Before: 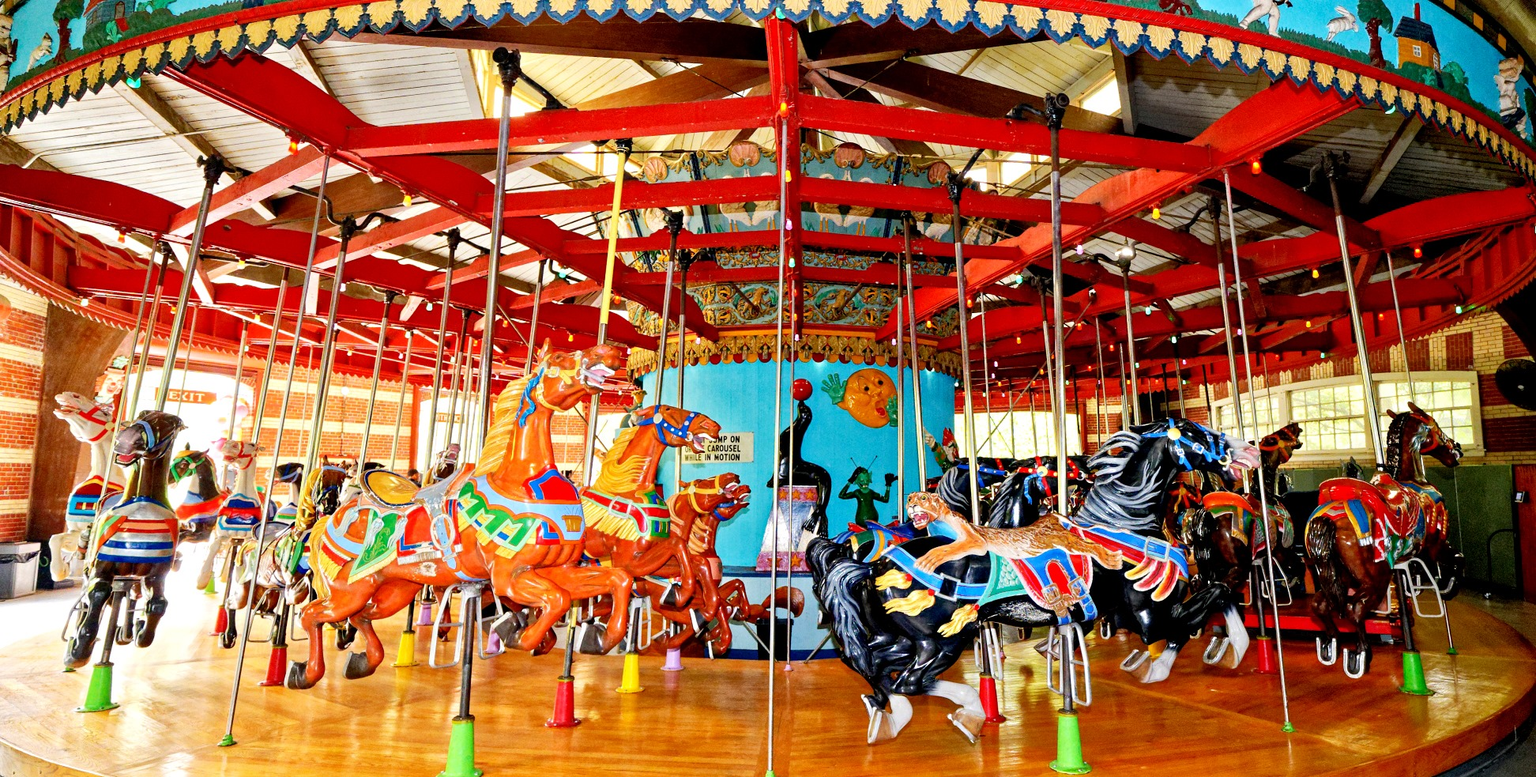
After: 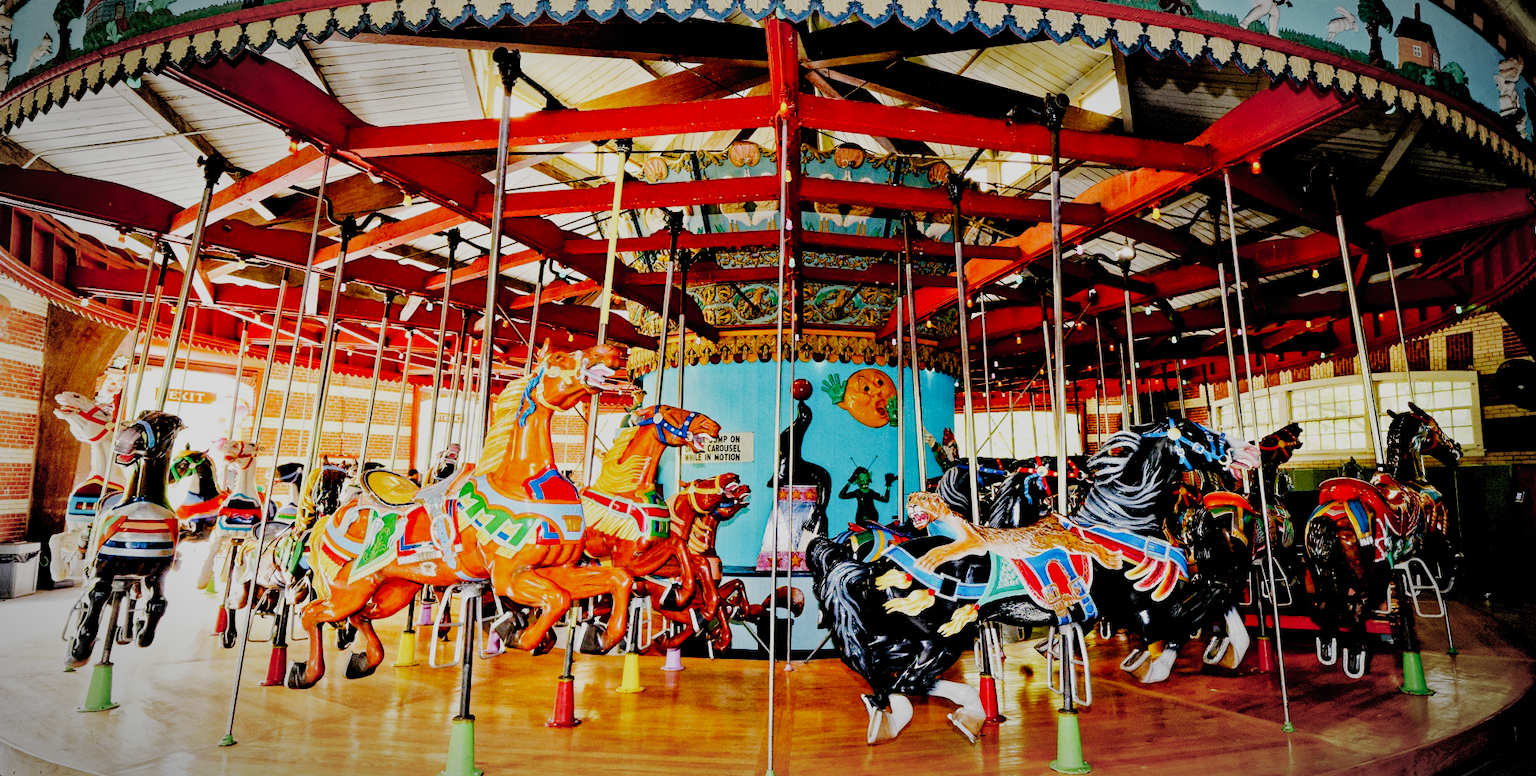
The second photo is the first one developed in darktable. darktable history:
filmic rgb: black relative exposure -2.85 EV, white relative exposure 4.56 EV, hardness 1.77, contrast 1.25, preserve chrominance no, color science v5 (2021)
vignetting: automatic ratio true
